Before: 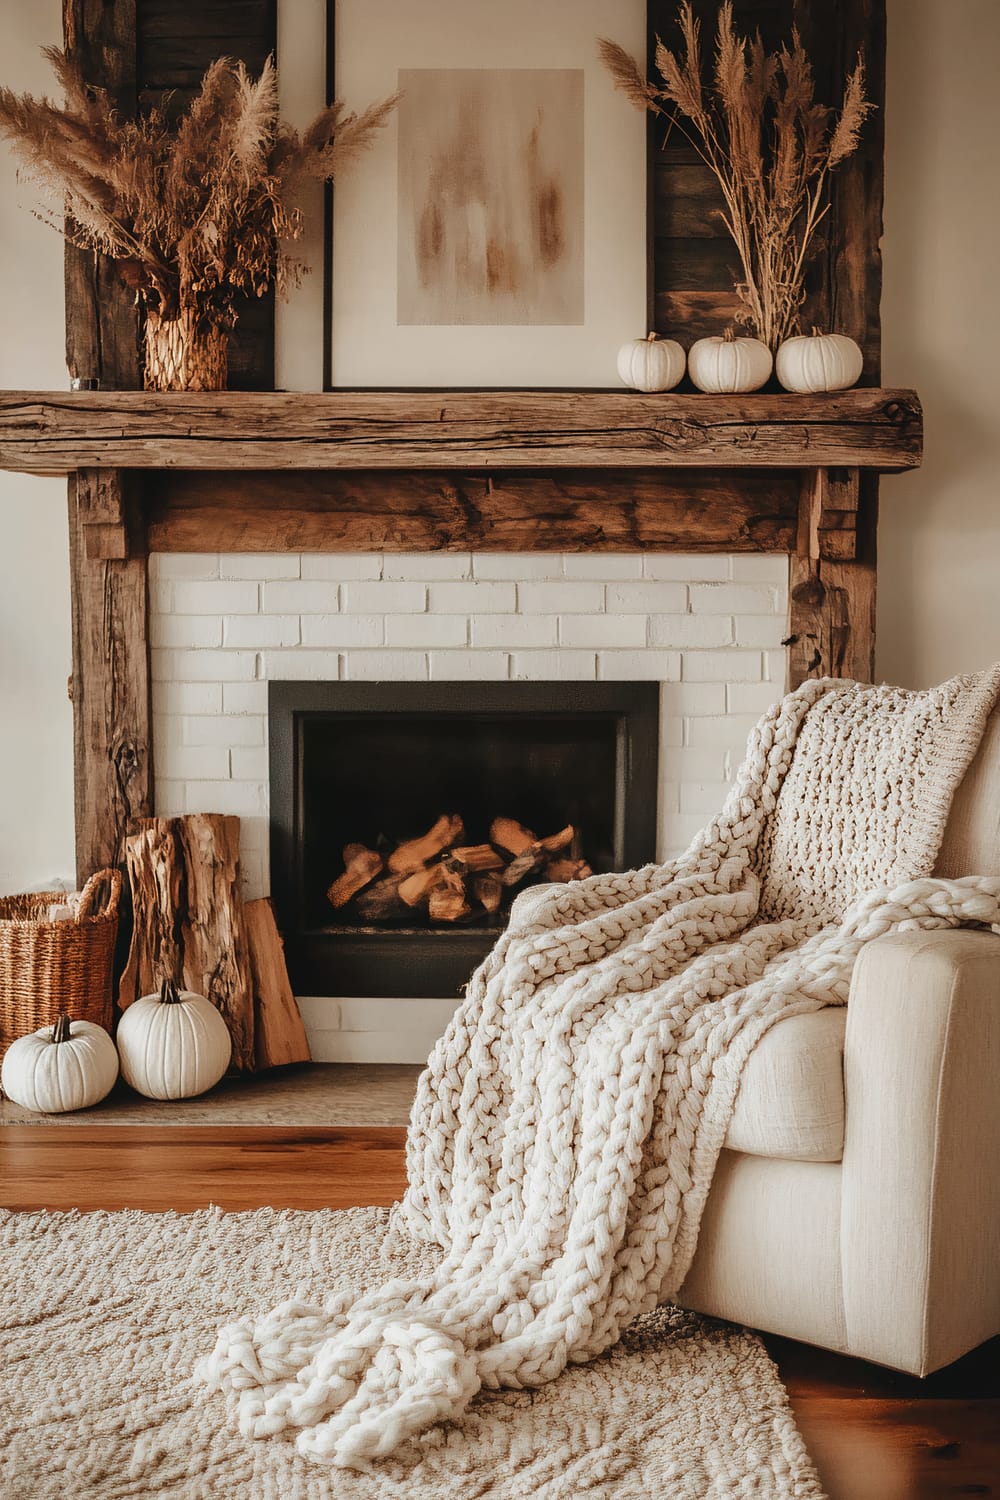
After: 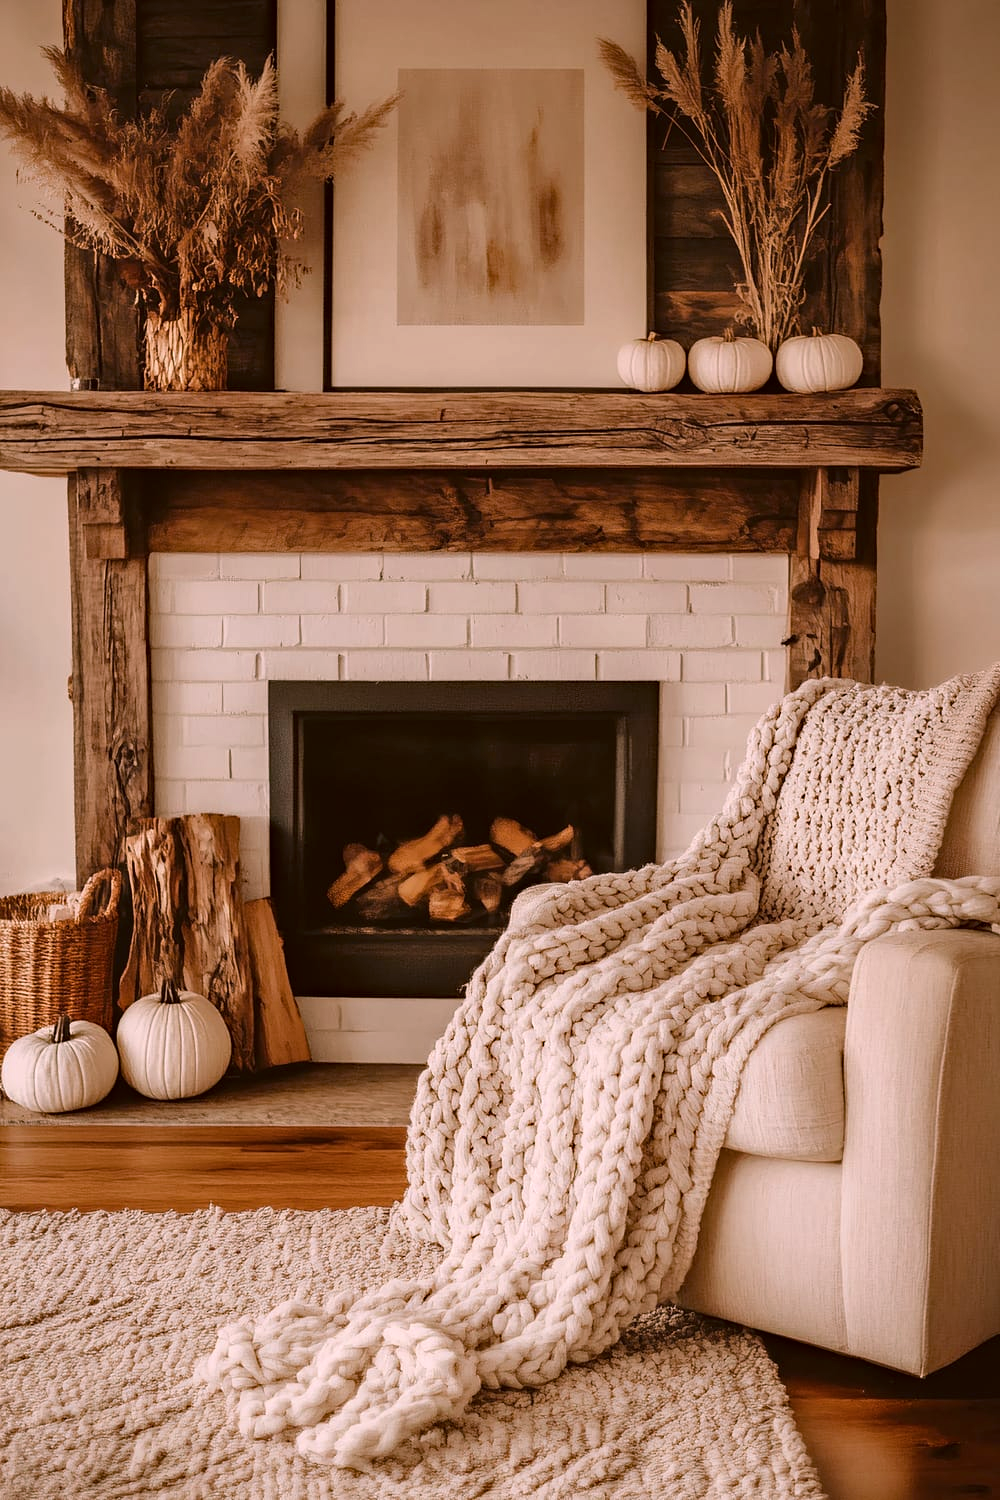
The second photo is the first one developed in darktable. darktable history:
color balance rgb: shadows lift › chroma 0.955%, shadows lift › hue 116.04°, highlights gain › chroma 2.017%, highlights gain › hue 291.02°, perceptual saturation grading › global saturation 17.641%, global vibrance 20%
color correction: highlights a* 10.22, highlights b* 9.69, shadows a* 7.85, shadows b* 8.42, saturation 0.775
haze removal: compatibility mode true, adaptive false
